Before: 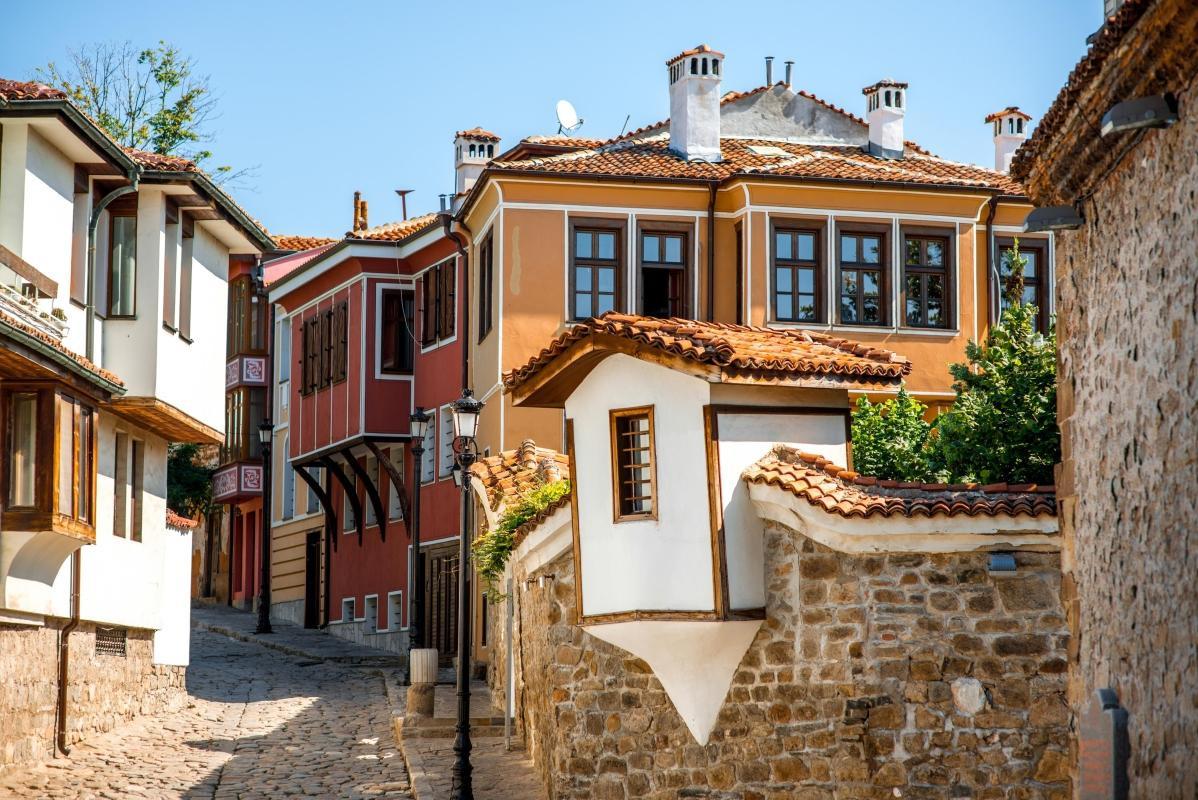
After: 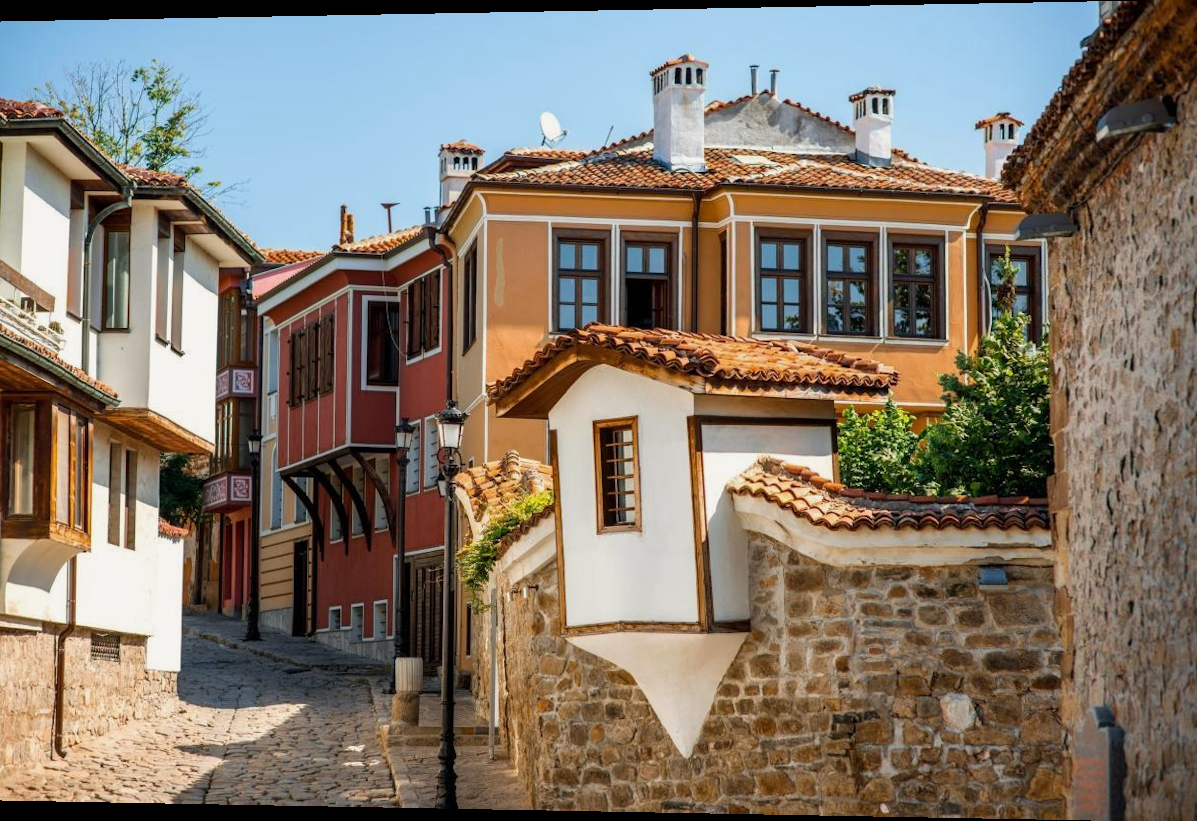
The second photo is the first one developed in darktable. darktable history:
exposure: exposure -0.151 EV, compensate highlight preservation false
rotate and perspective: lens shift (horizontal) -0.055, automatic cropping off
white balance: red 1.009, blue 0.985
